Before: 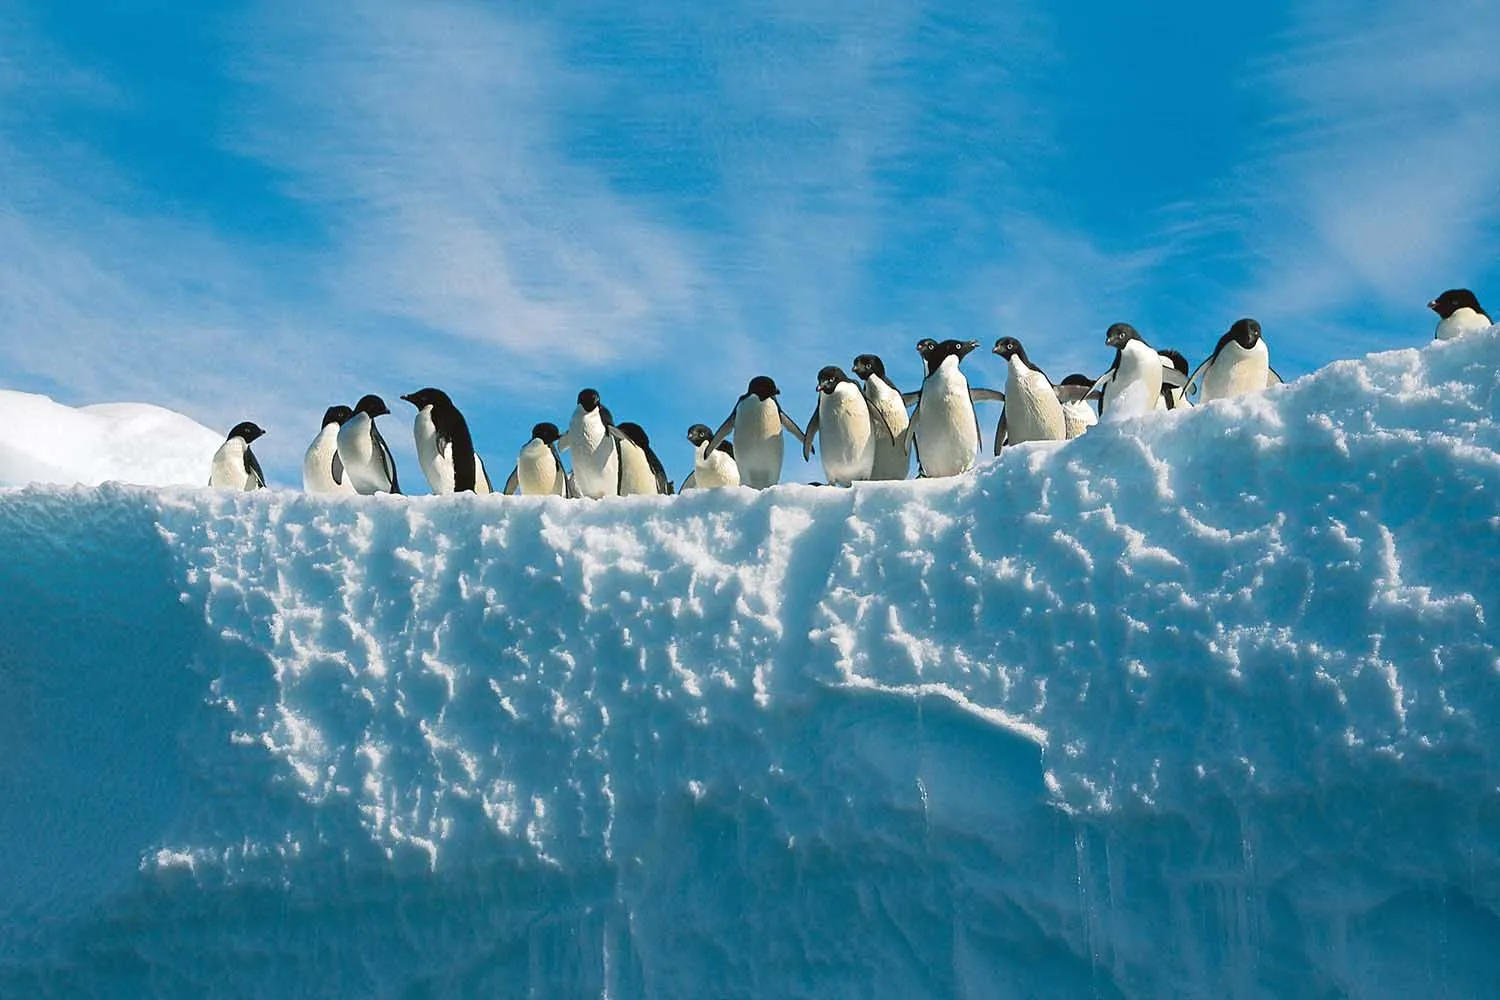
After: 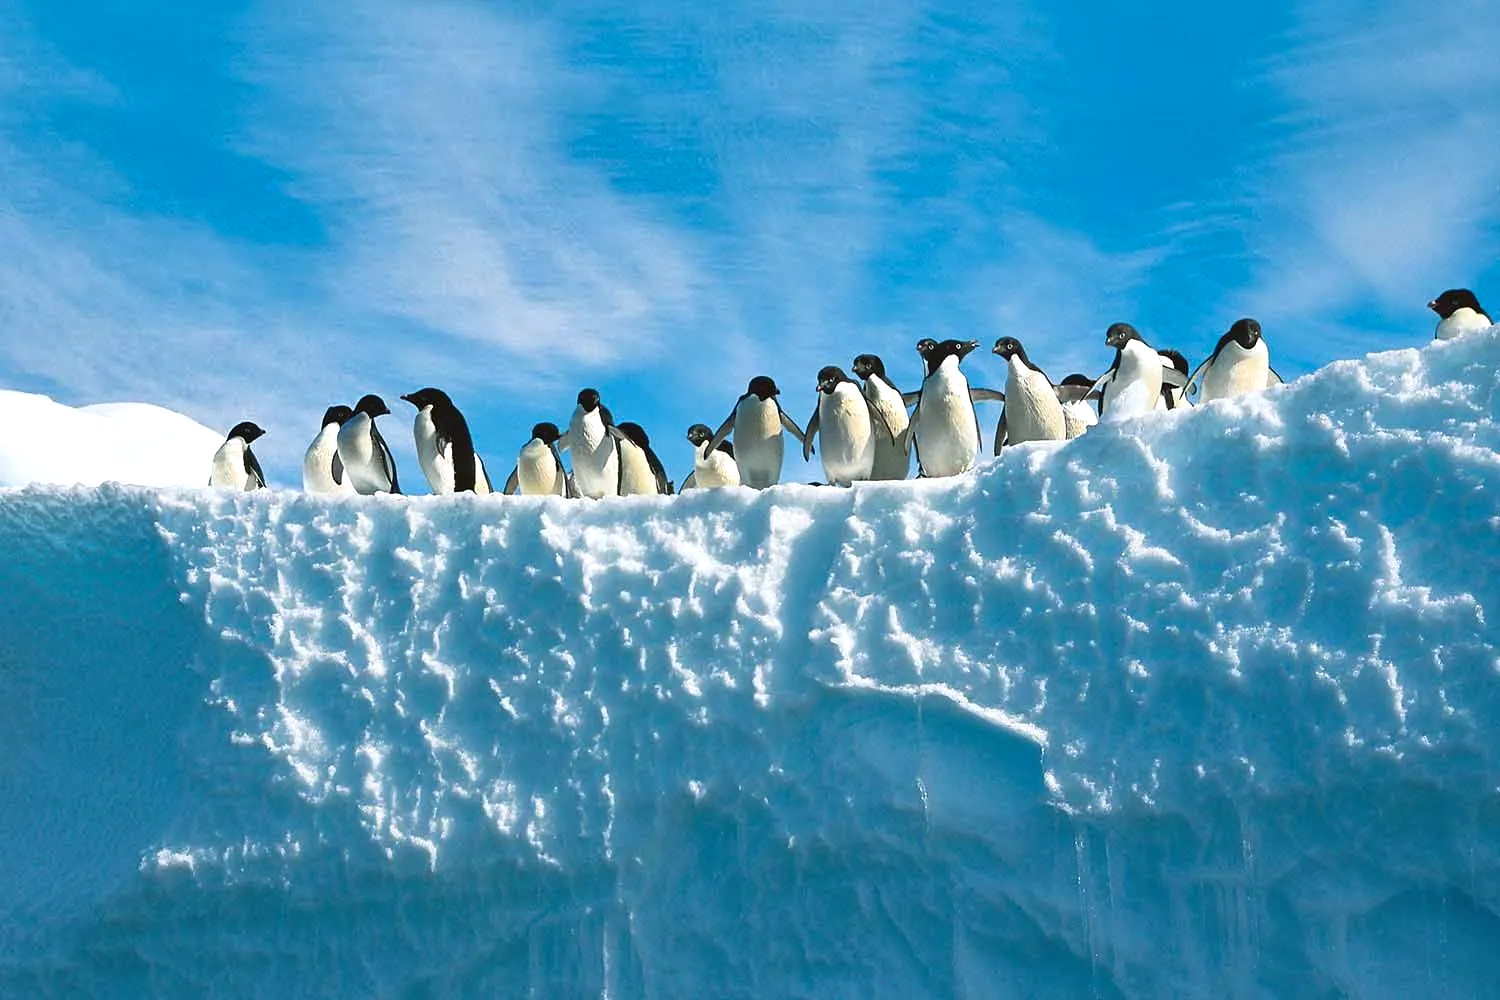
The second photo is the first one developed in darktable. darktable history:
shadows and highlights: shadows 53, soften with gaussian
exposure: exposure 0.367 EV, compensate highlight preservation false
contrast brightness saturation: contrast 0.07
white balance: red 0.982, blue 1.018
